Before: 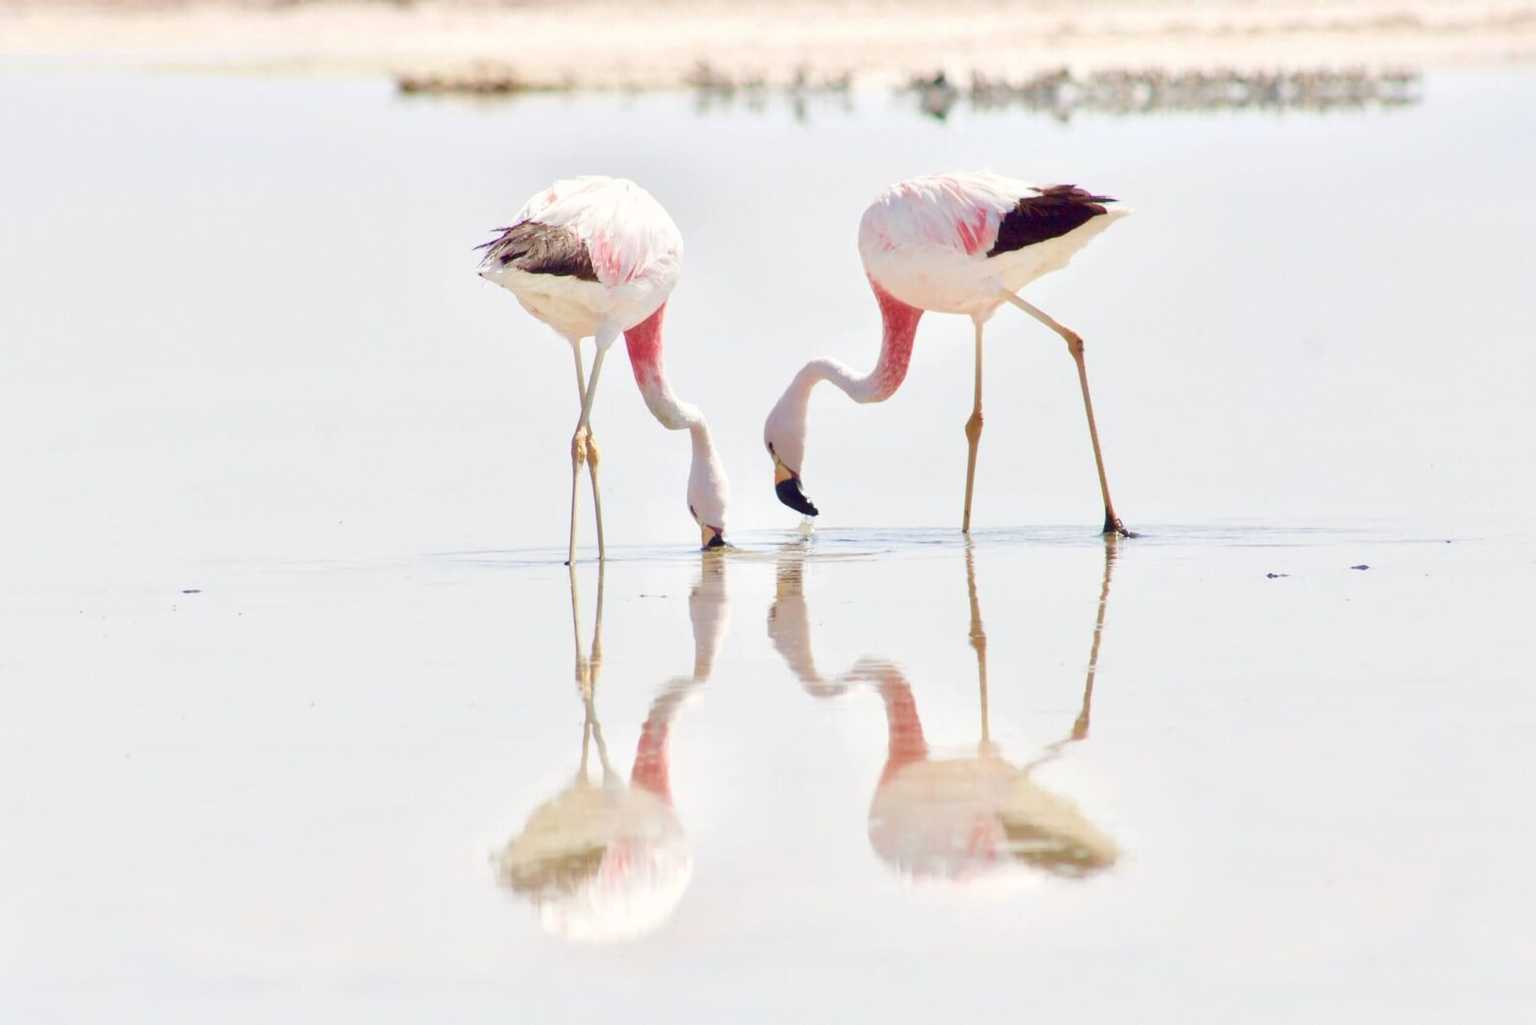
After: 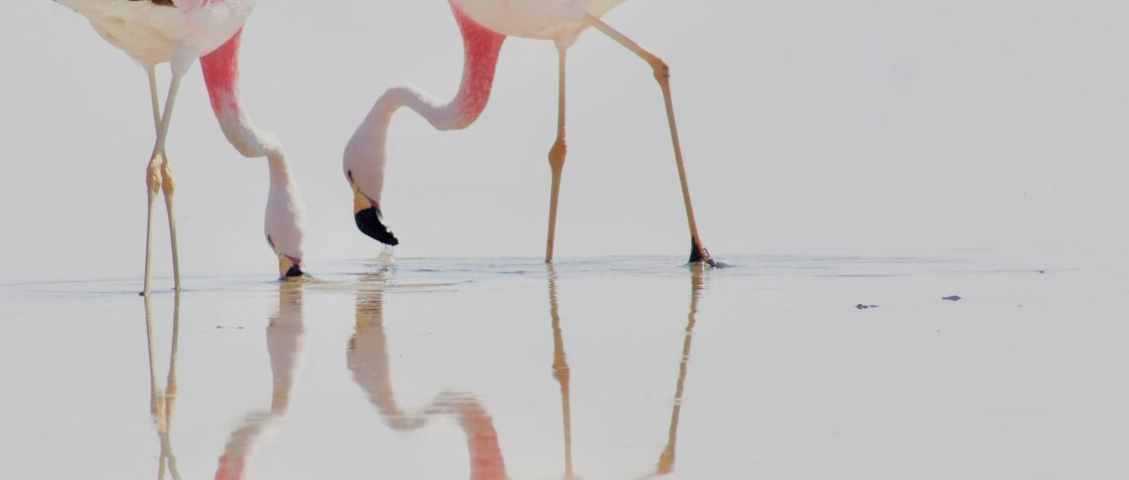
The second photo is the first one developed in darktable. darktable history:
contrast equalizer: octaves 7, y [[0.6 ×6], [0.55 ×6], [0 ×6], [0 ×6], [0 ×6]], mix -0.3
shadows and highlights: on, module defaults
filmic rgb: black relative exposure -5 EV, hardness 2.88, contrast 1.3, highlights saturation mix -30%
crop and rotate: left 27.938%, top 27.046%, bottom 27.046%
